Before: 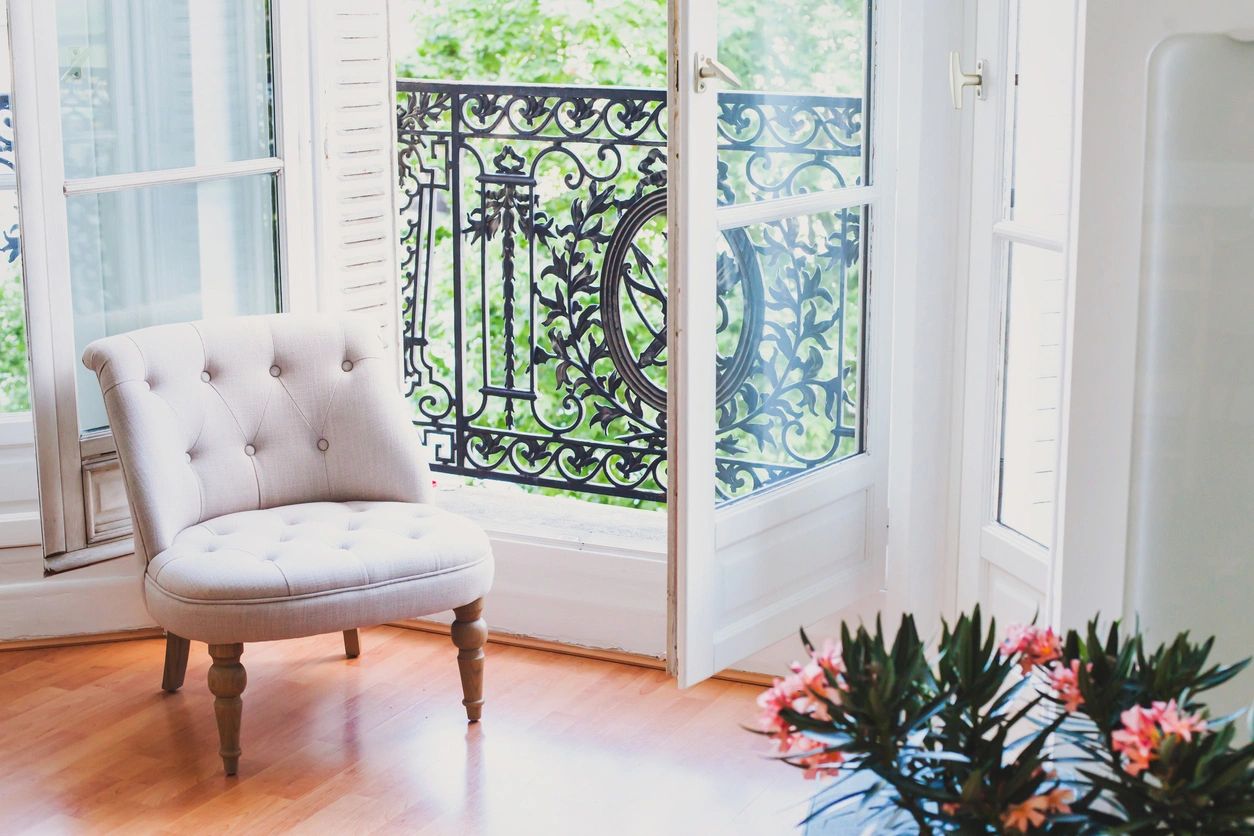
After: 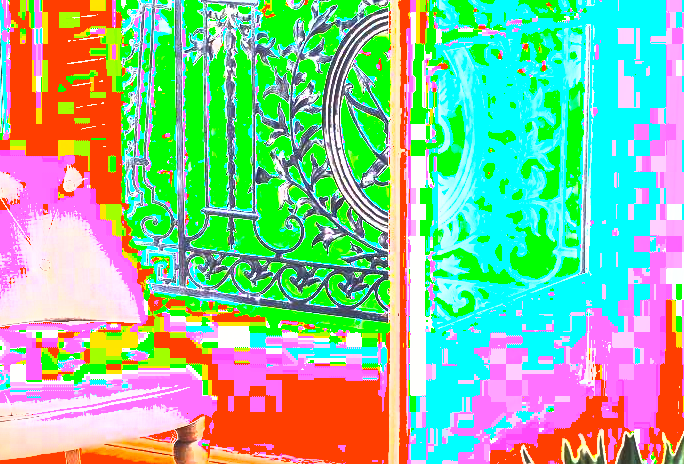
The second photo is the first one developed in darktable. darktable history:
color balance rgb: perceptual saturation grading › global saturation 20%, perceptual saturation grading › highlights -49.747%, perceptual saturation grading › shadows 26.13%, perceptual brilliance grading › highlights 74.423%, perceptual brilliance grading › shadows -29.541%
crop and rotate: left 22.209%, top 21.752%, right 23.242%, bottom 22.713%
exposure: black level correction 0.001, exposure 1.992 EV, compensate highlight preservation false
shadows and highlights: shadows 36.72, highlights -27.38, soften with gaussian
